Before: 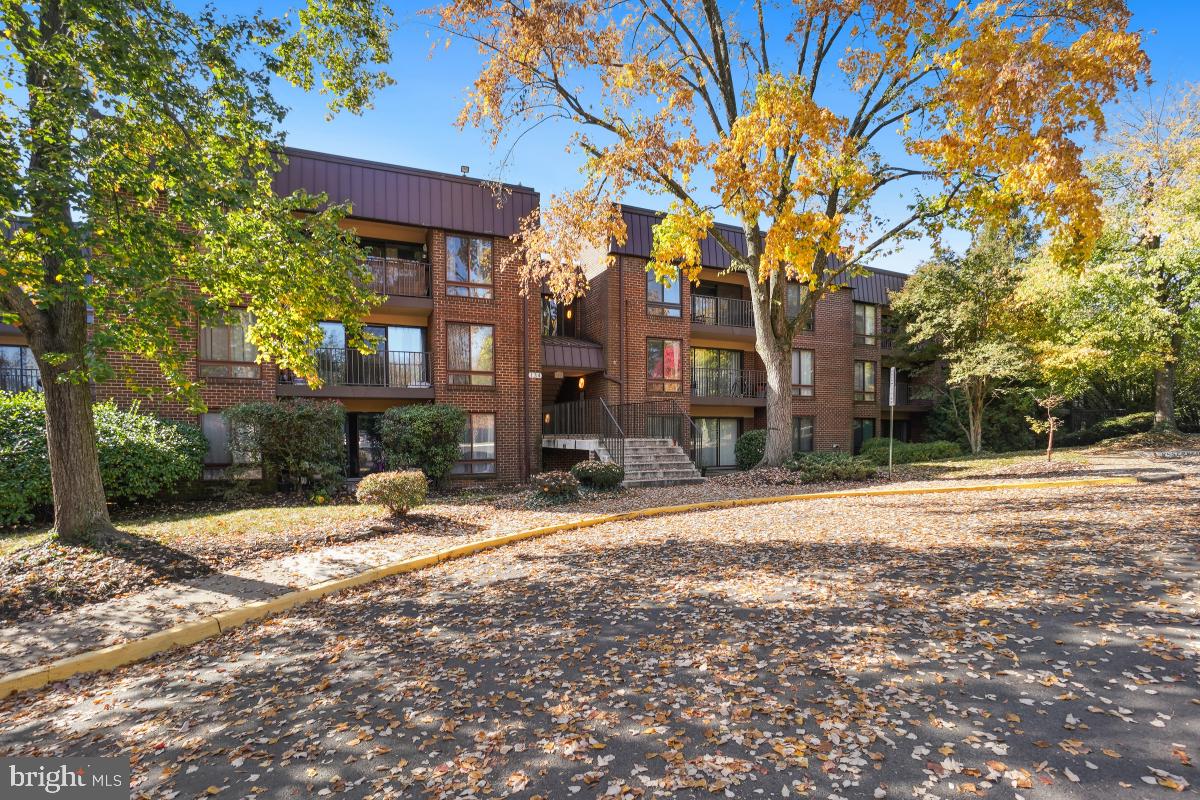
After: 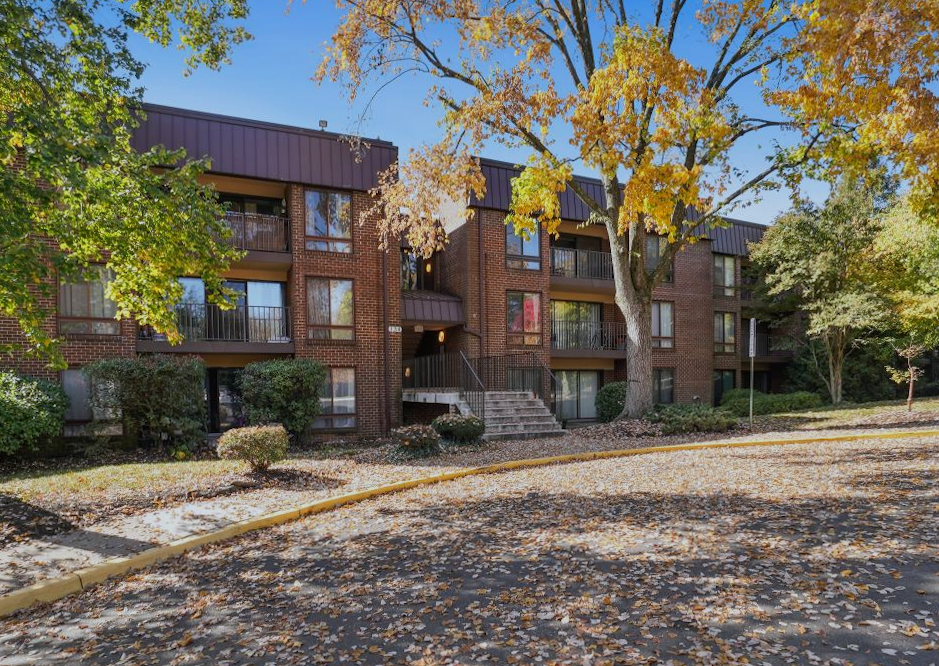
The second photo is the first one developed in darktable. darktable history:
white balance: red 0.967, blue 1.049
crop: left 11.225%, top 5.381%, right 9.565%, bottom 10.314%
exposure: exposure -0.492 EV, compensate highlight preservation false
rotate and perspective: rotation -0.45°, automatic cropping original format, crop left 0.008, crop right 0.992, crop top 0.012, crop bottom 0.988
